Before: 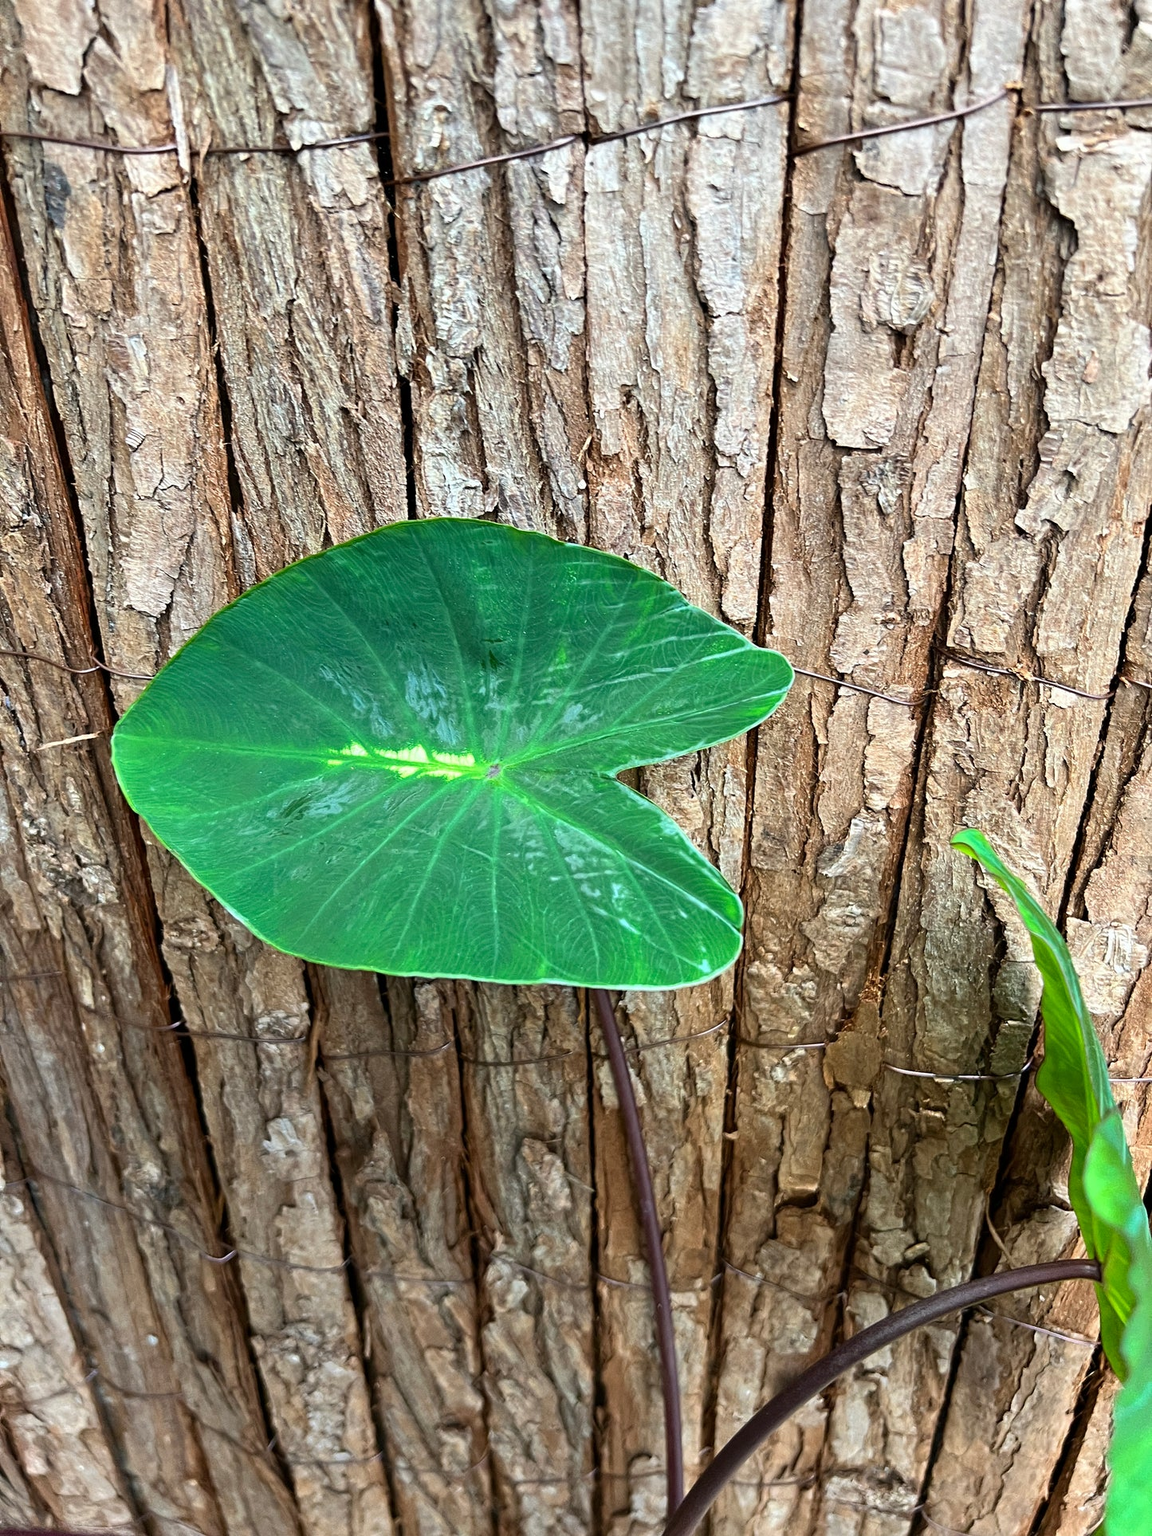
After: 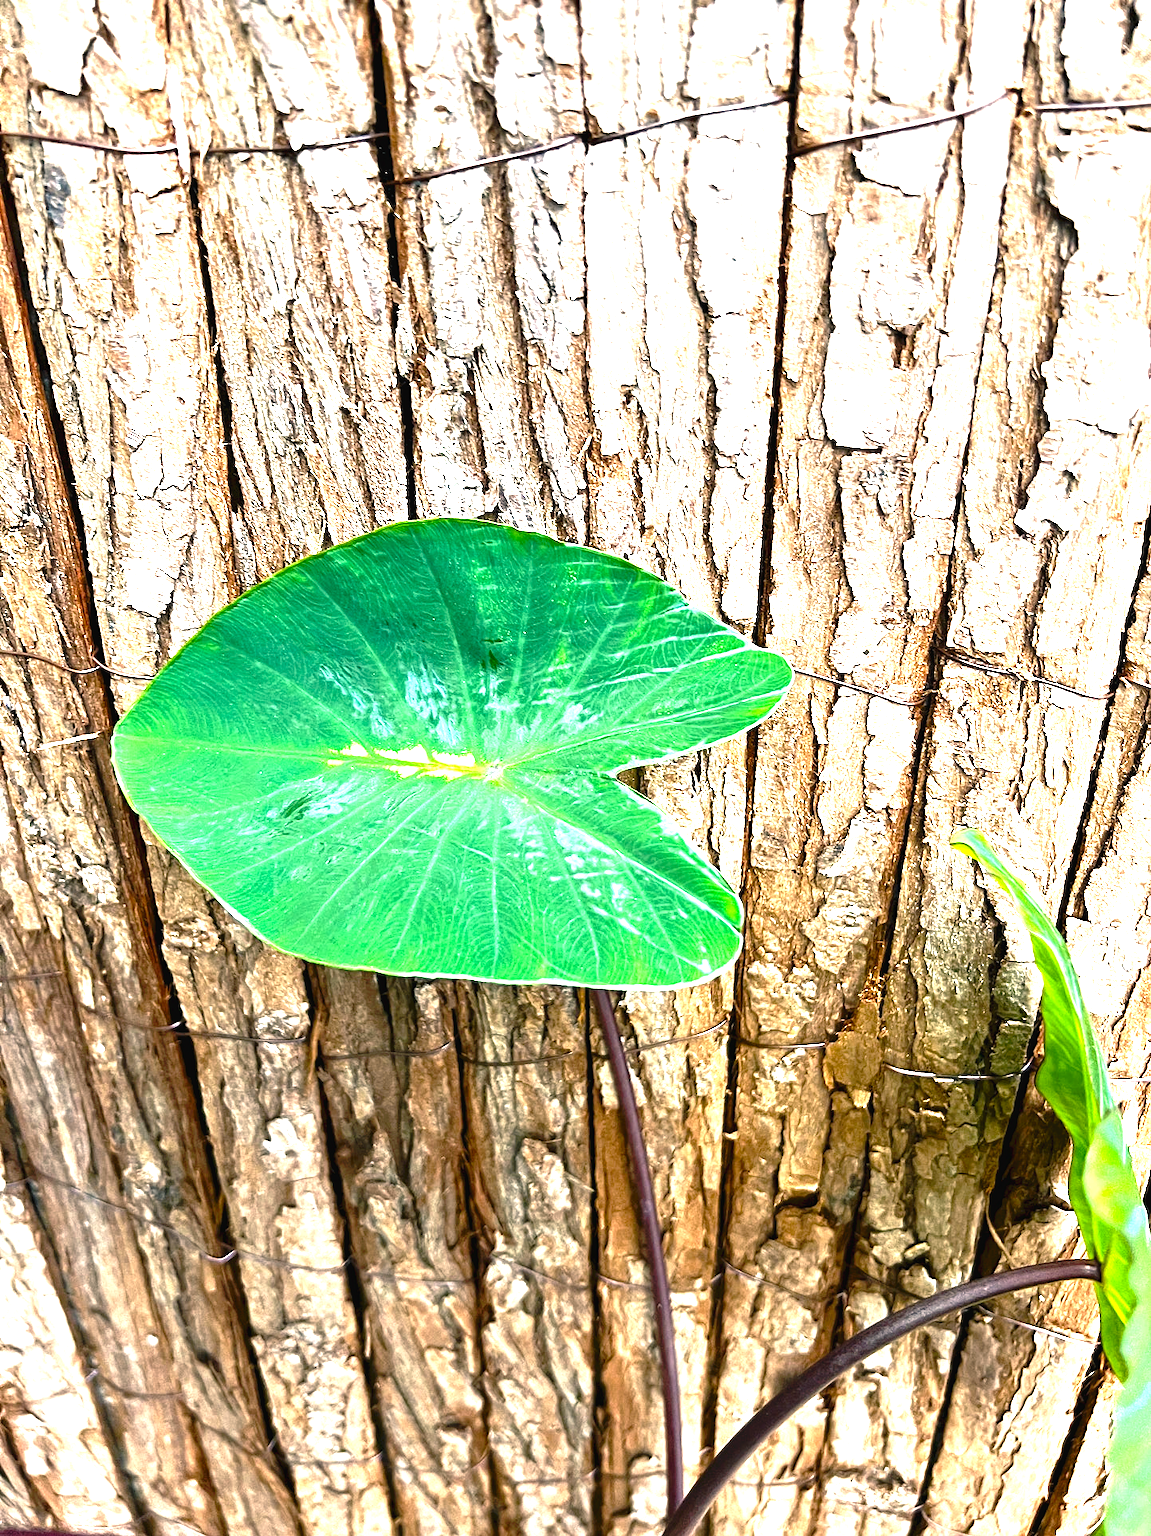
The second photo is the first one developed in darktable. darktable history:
exposure: black level correction 0, exposure 0.704 EV, compensate highlight preservation false
color balance rgb: shadows lift › chroma 2.048%, shadows lift › hue 215.26°, highlights gain › chroma 2.971%, highlights gain › hue 60.01°, perceptual saturation grading › global saturation 20%, perceptual saturation grading › highlights -25.491%, perceptual saturation grading › shadows 25.083%, perceptual brilliance grading › global brilliance 12.608%, perceptual brilliance grading › highlights 15.21%, contrast 5.763%
tone curve: curves: ch0 [(0, 0) (0.003, 0.026) (0.011, 0.024) (0.025, 0.022) (0.044, 0.031) (0.069, 0.067) (0.1, 0.094) (0.136, 0.102) (0.177, 0.14) (0.224, 0.189) (0.277, 0.238) (0.335, 0.325) (0.399, 0.379) (0.468, 0.453) (0.543, 0.528) (0.623, 0.609) (0.709, 0.695) (0.801, 0.793) (0.898, 0.898) (1, 1)], preserve colors none
